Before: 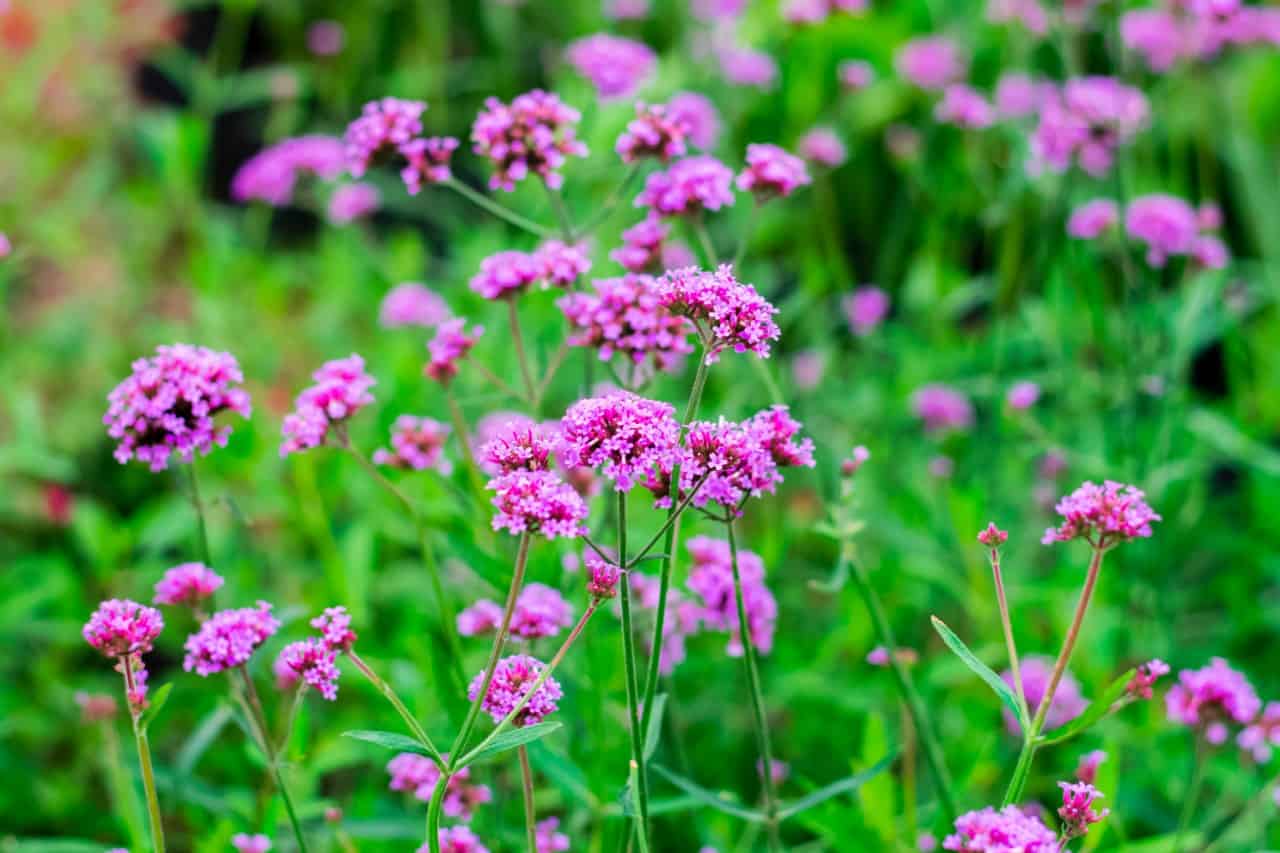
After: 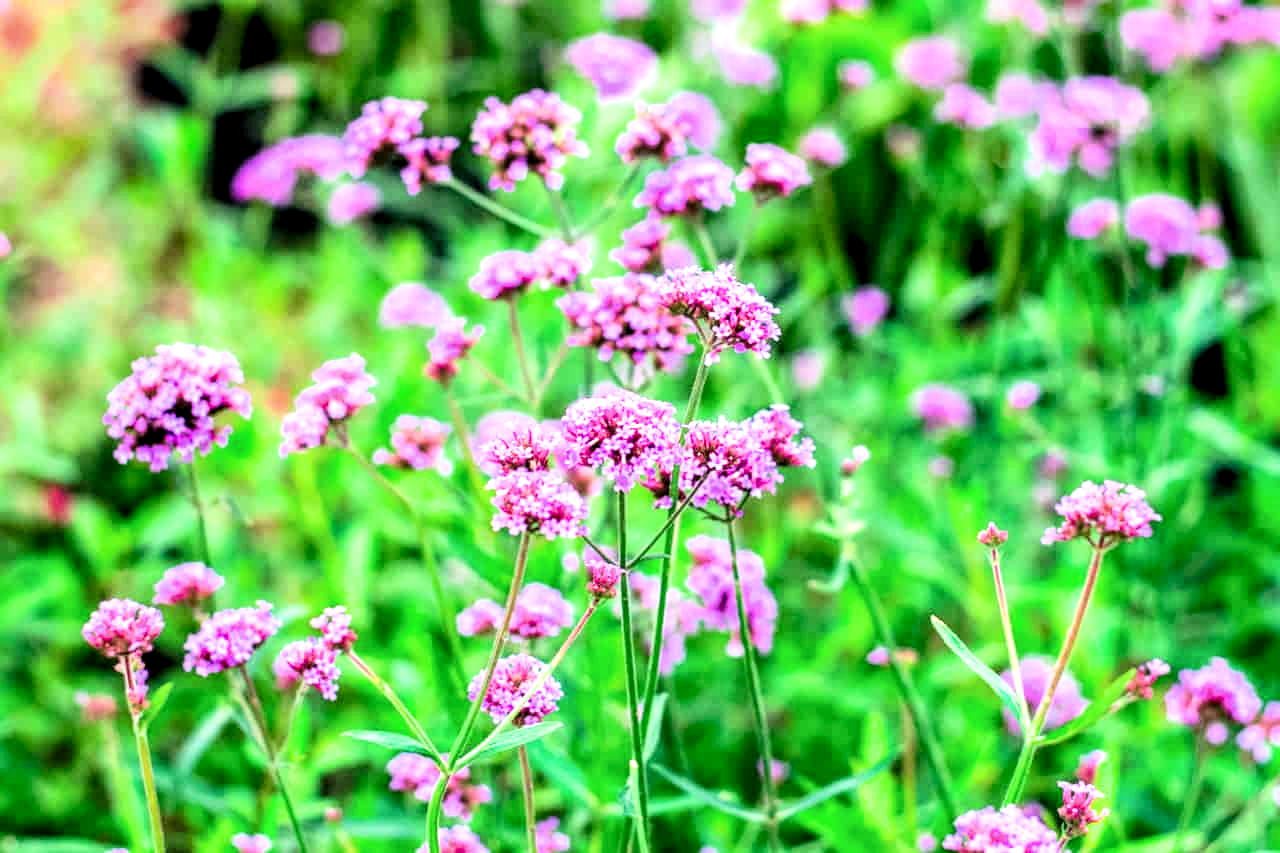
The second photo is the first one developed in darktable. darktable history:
local contrast: detail 142%
exposure: black level correction 0, exposure 1 EV, compensate exposure bias true, compensate highlight preservation false
filmic rgb: black relative exposure -8.04 EV, white relative exposure 3.01 EV, hardness 5.34, contrast 1.26
